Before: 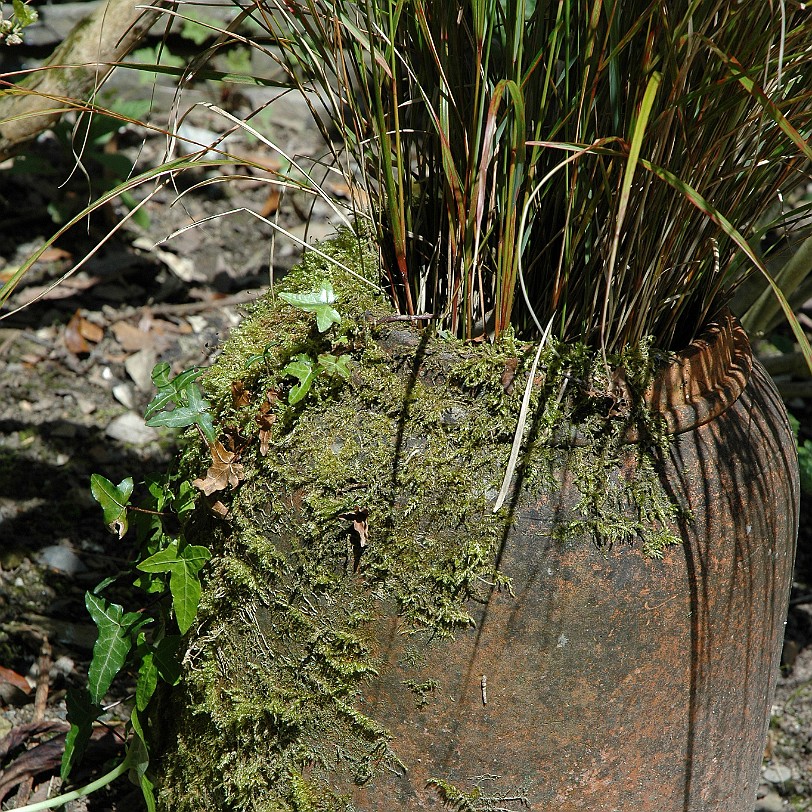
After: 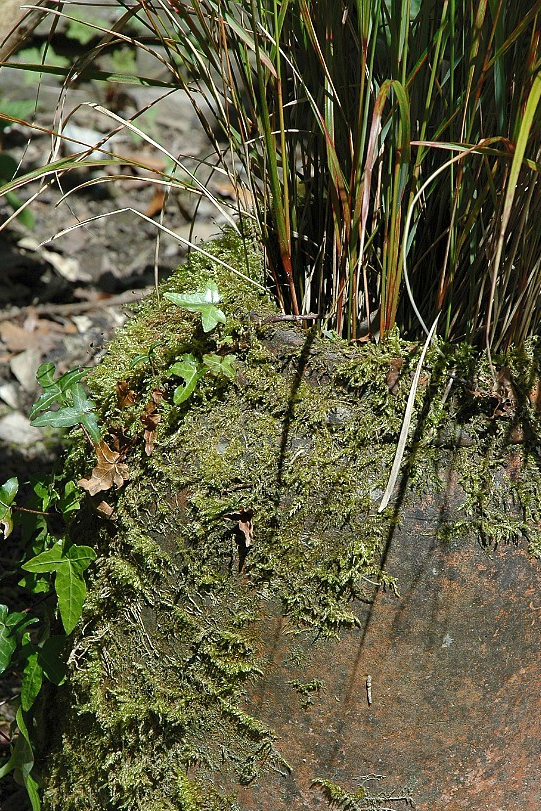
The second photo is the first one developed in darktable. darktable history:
shadows and highlights: shadows 62.66, white point adjustment 0.37, highlights -34.44, compress 83.82%
crop and rotate: left 14.385%, right 18.948%
